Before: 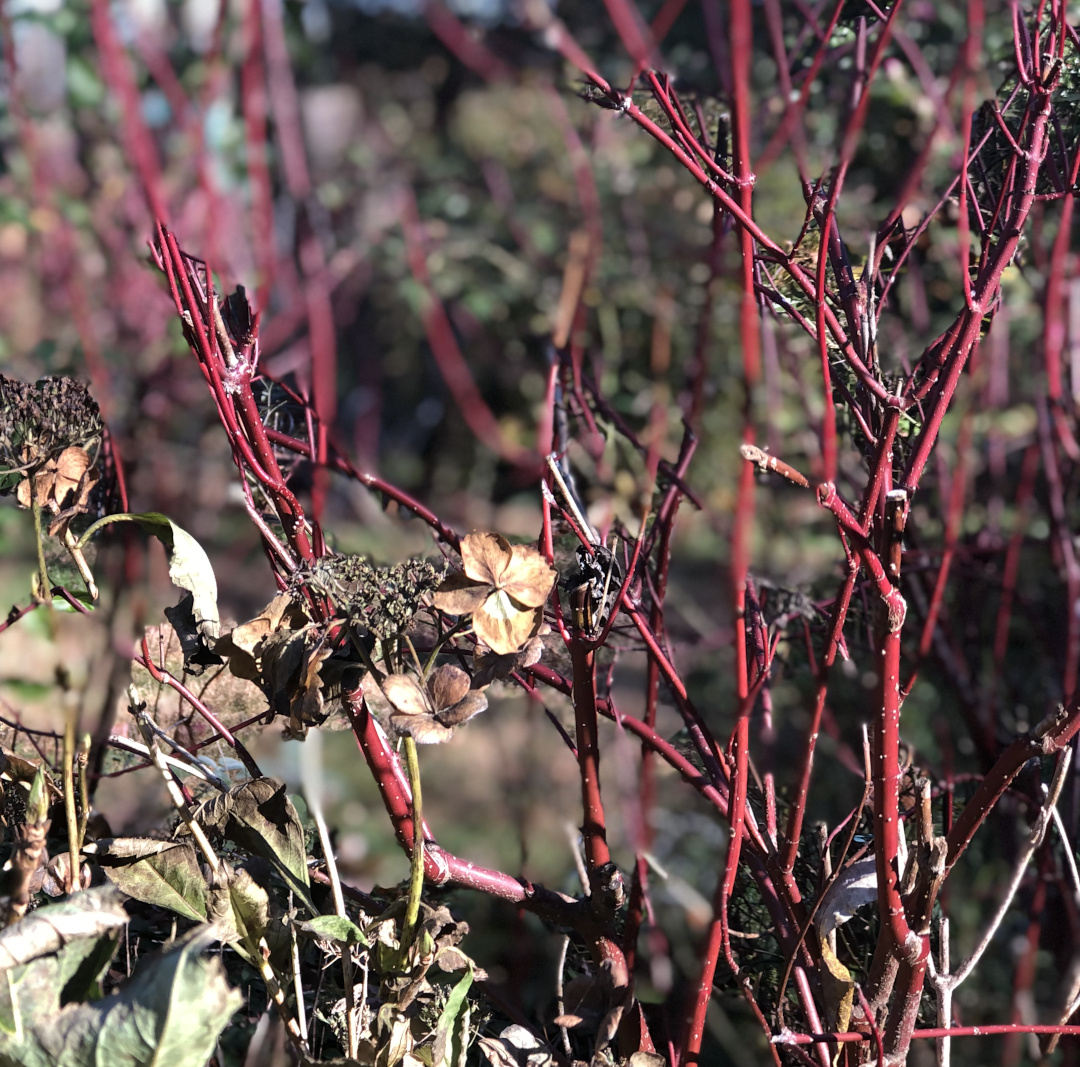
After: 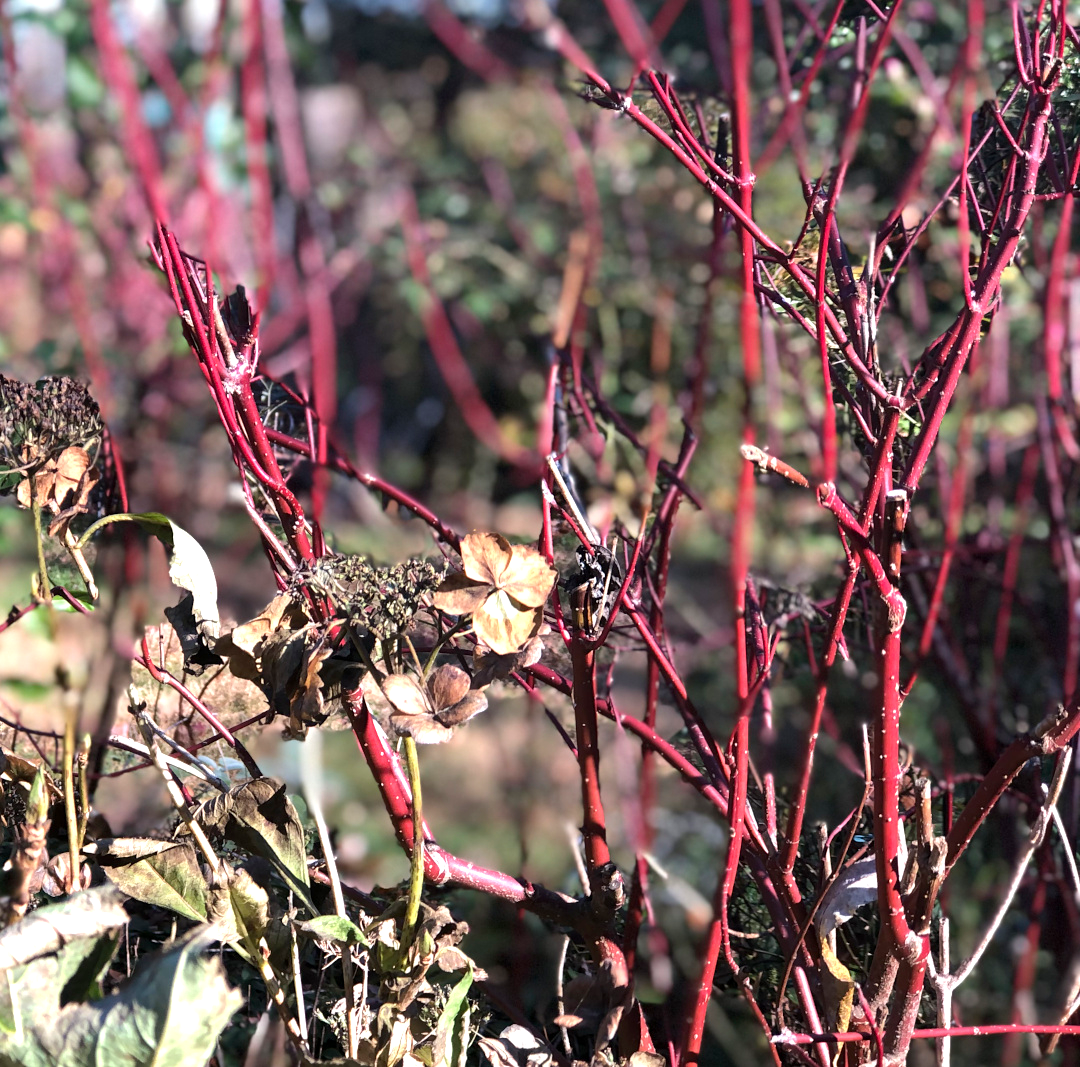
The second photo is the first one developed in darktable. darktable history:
base curve: preserve colors none
exposure: black level correction 0.001, exposure 0.499 EV, compensate highlight preservation false
